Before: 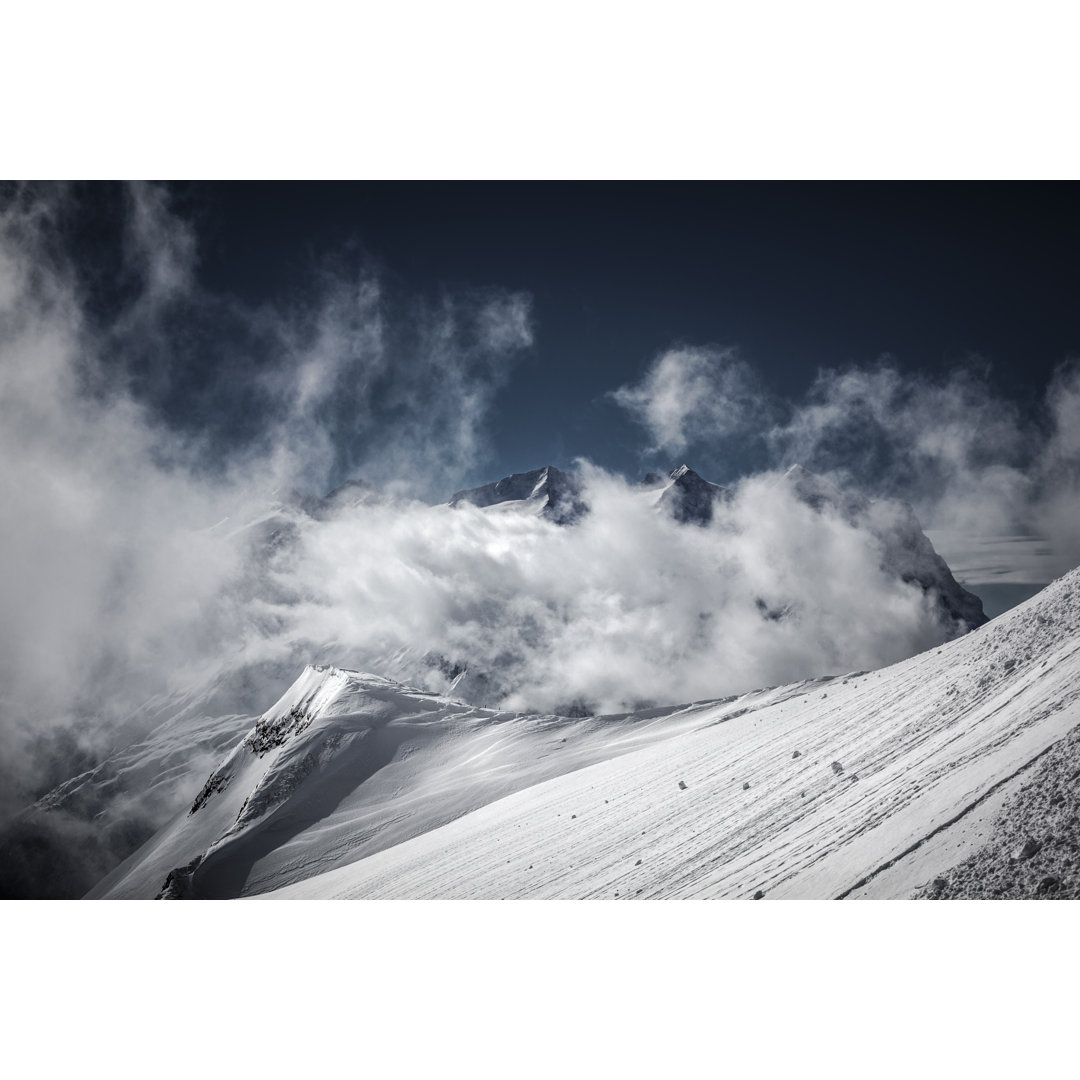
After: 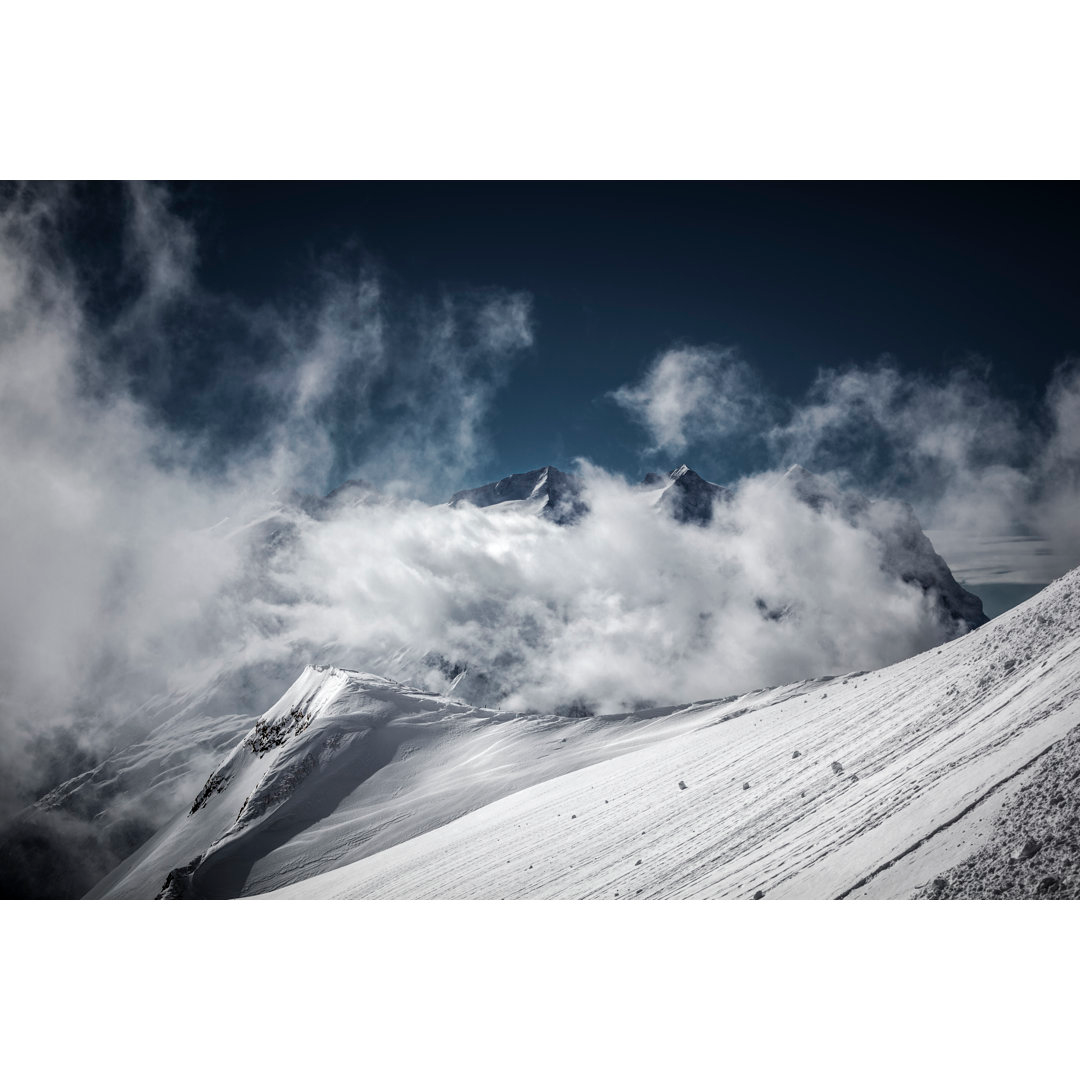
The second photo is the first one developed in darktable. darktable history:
shadows and highlights: radius 329.79, shadows 54.01, highlights -99.63, compress 94.3%, soften with gaussian
